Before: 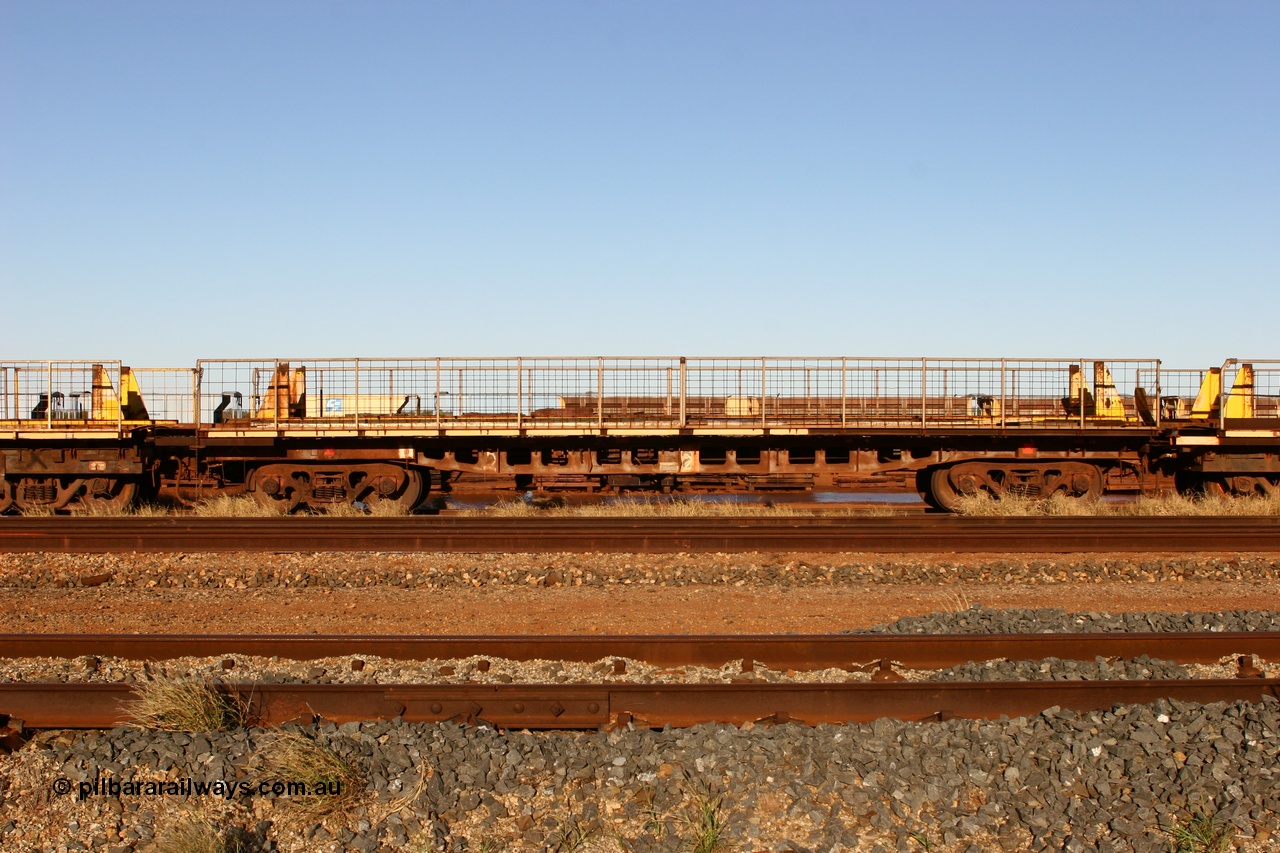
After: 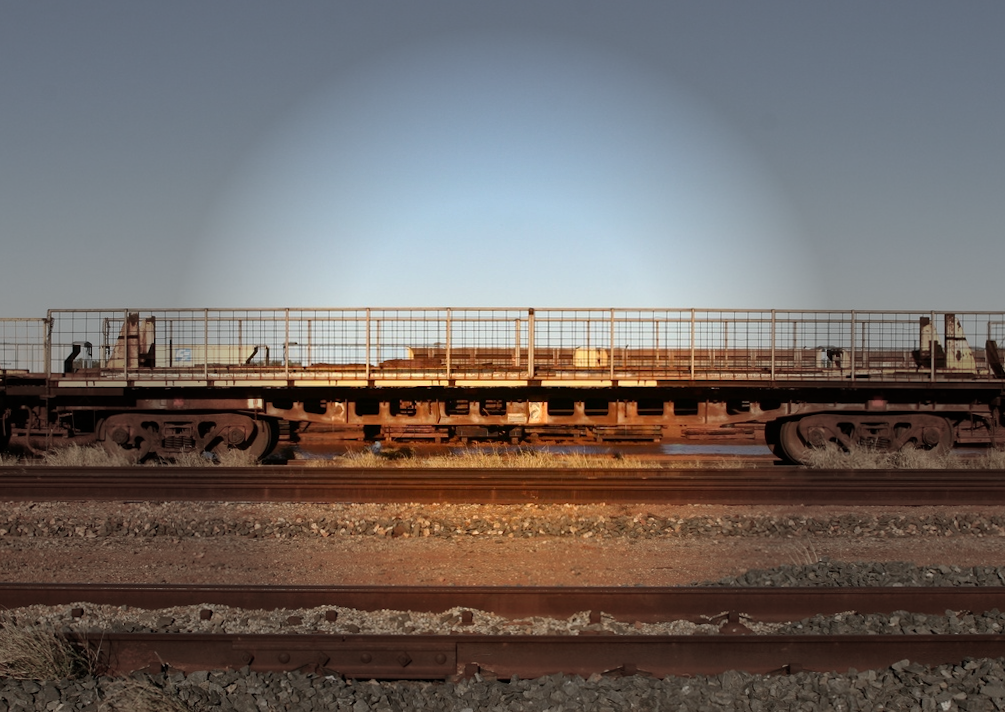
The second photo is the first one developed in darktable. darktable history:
rotate and perspective: rotation 0.192°, lens shift (horizontal) -0.015, crop left 0.005, crop right 0.996, crop top 0.006, crop bottom 0.99
crop: left 11.225%, top 5.381%, right 9.565%, bottom 10.314%
vignetting: fall-off start 31.28%, fall-off radius 34.64%, brightness -0.575
shadows and highlights: soften with gaussian
